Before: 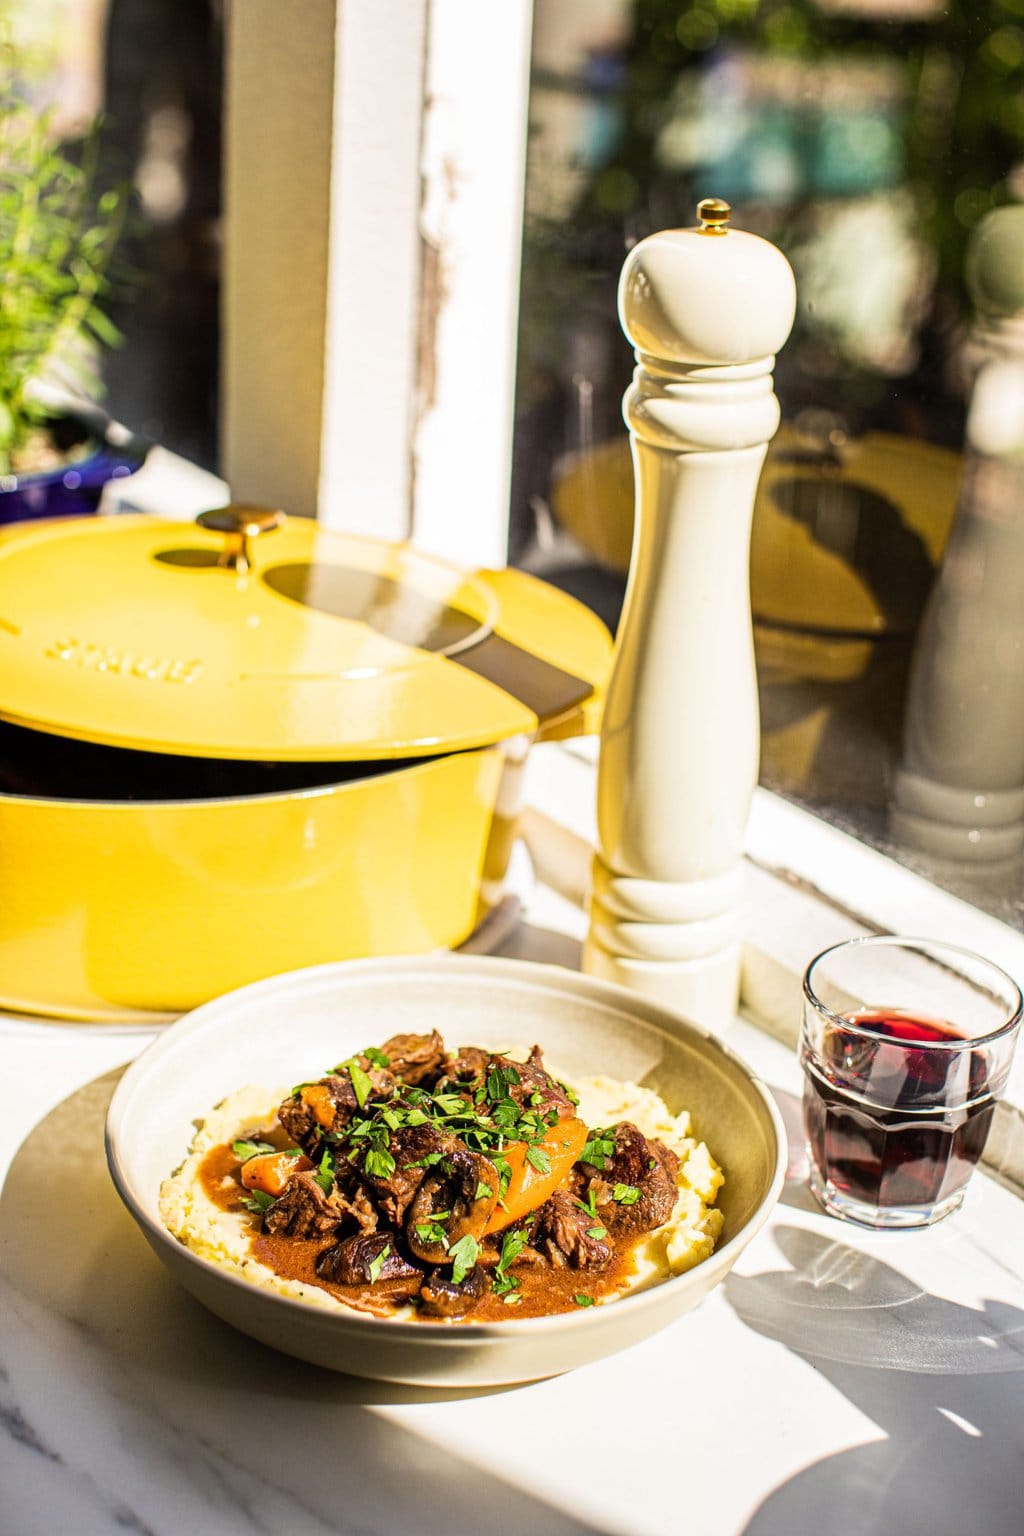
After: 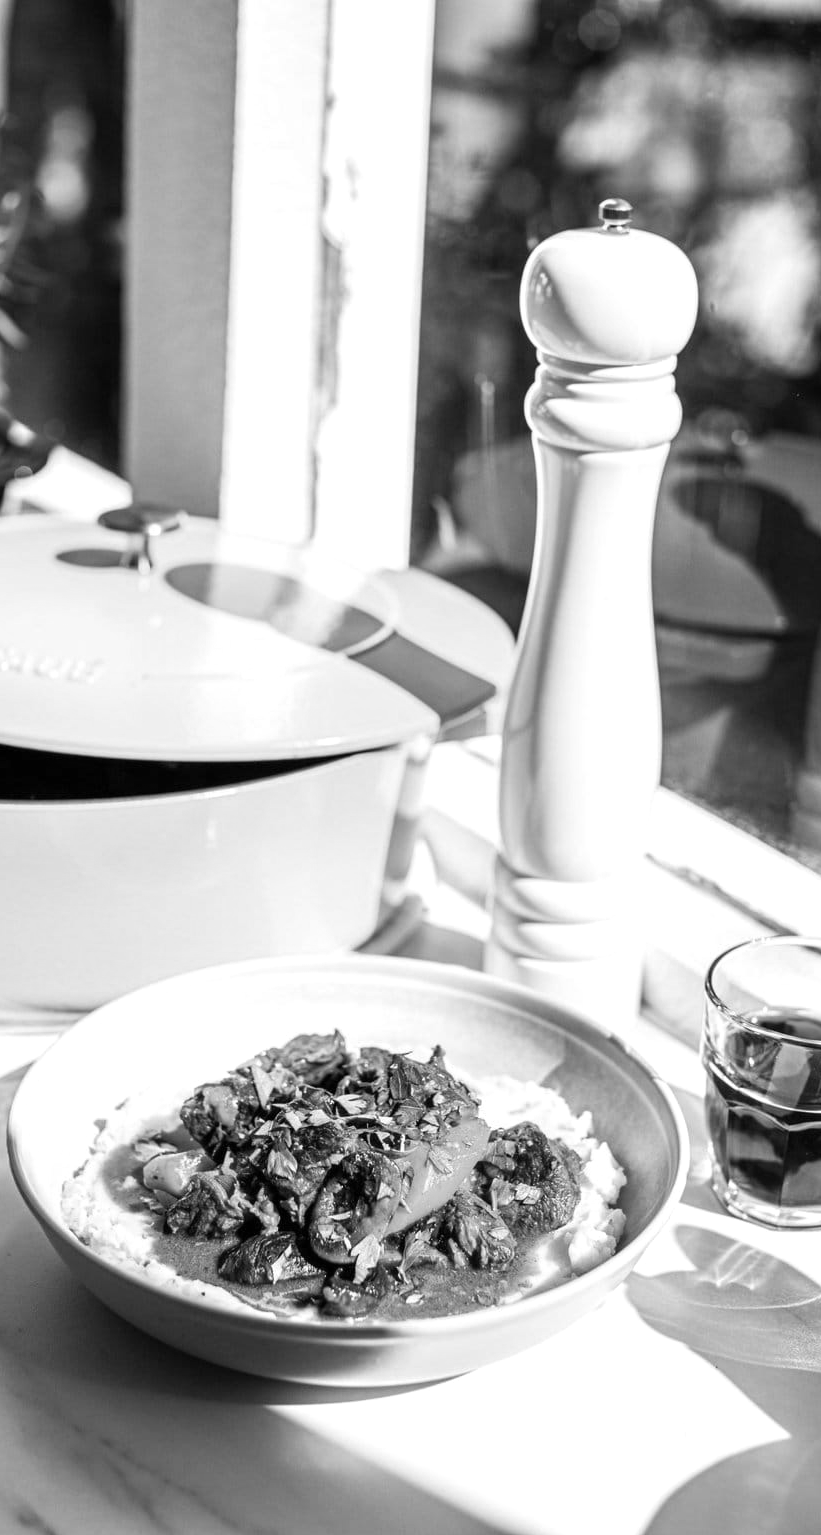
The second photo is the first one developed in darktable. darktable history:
monochrome: on, module defaults
crop and rotate: left 9.597%, right 10.195%
exposure: exposure 0.2 EV, compensate highlight preservation false
